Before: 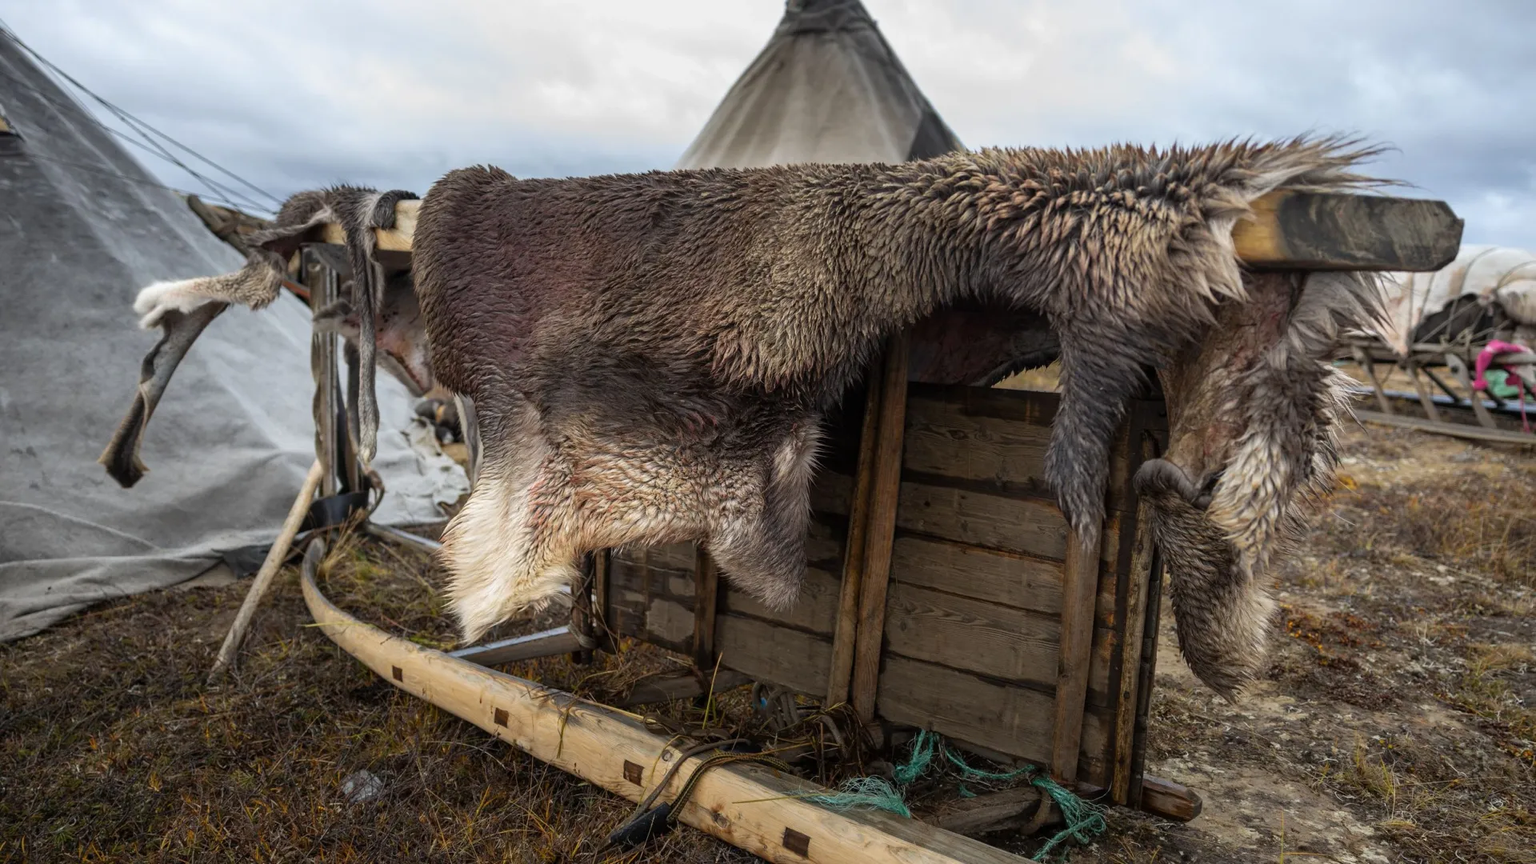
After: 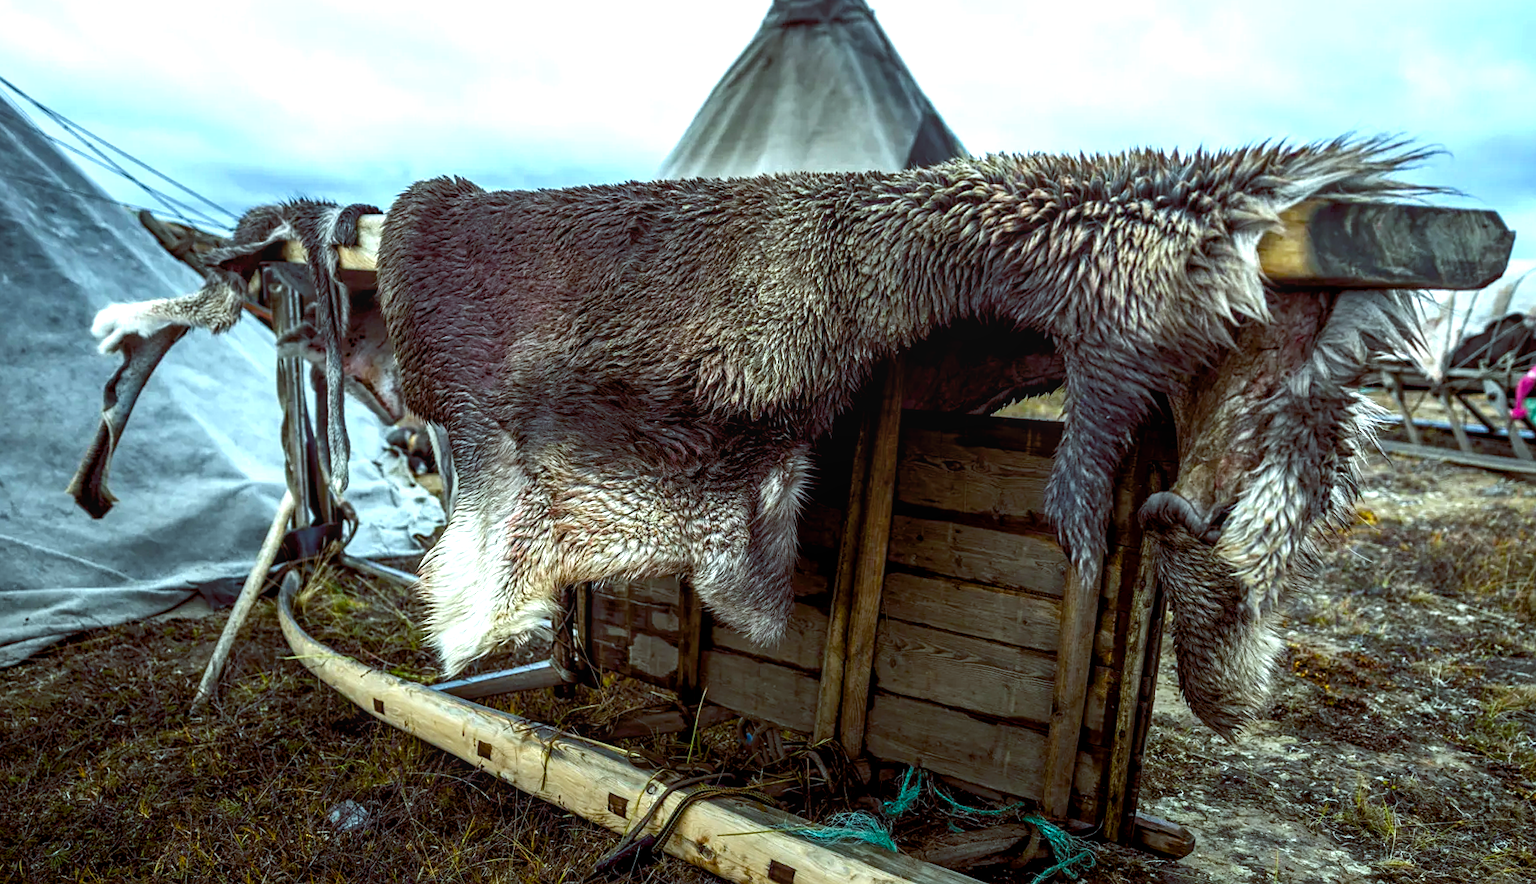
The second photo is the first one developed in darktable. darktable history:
color balance rgb: shadows lift › luminance -7.7%, shadows lift › chroma 2.13%, shadows lift › hue 200.79°, power › luminance -7.77%, power › chroma 2.27%, power › hue 220.69°, highlights gain › luminance 15.15%, highlights gain › chroma 4%, highlights gain › hue 209.35°, global offset › luminance -0.21%, global offset › chroma 0.27%, perceptual saturation grading › global saturation 24.42%, perceptual saturation grading › highlights -24.42%, perceptual saturation grading › mid-tones 24.42%, perceptual saturation grading › shadows 40%, perceptual brilliance grading › global brilliance -5%, perceptual brilliance grading › highlights 24.42%, perceptual brilliance grading › mid-tones 7%, perceptual brilliance grading › shadows -5%
sharpen: amount 0.2
rotate and perspective: rotation 0.074°, lens shift (vertical) 0.096, lens shift (horizontal) -0.041, crop left 0.043, crop right 0.952, crop top 0.024, crop bottom 0.979
local contrast: on, module defaults
